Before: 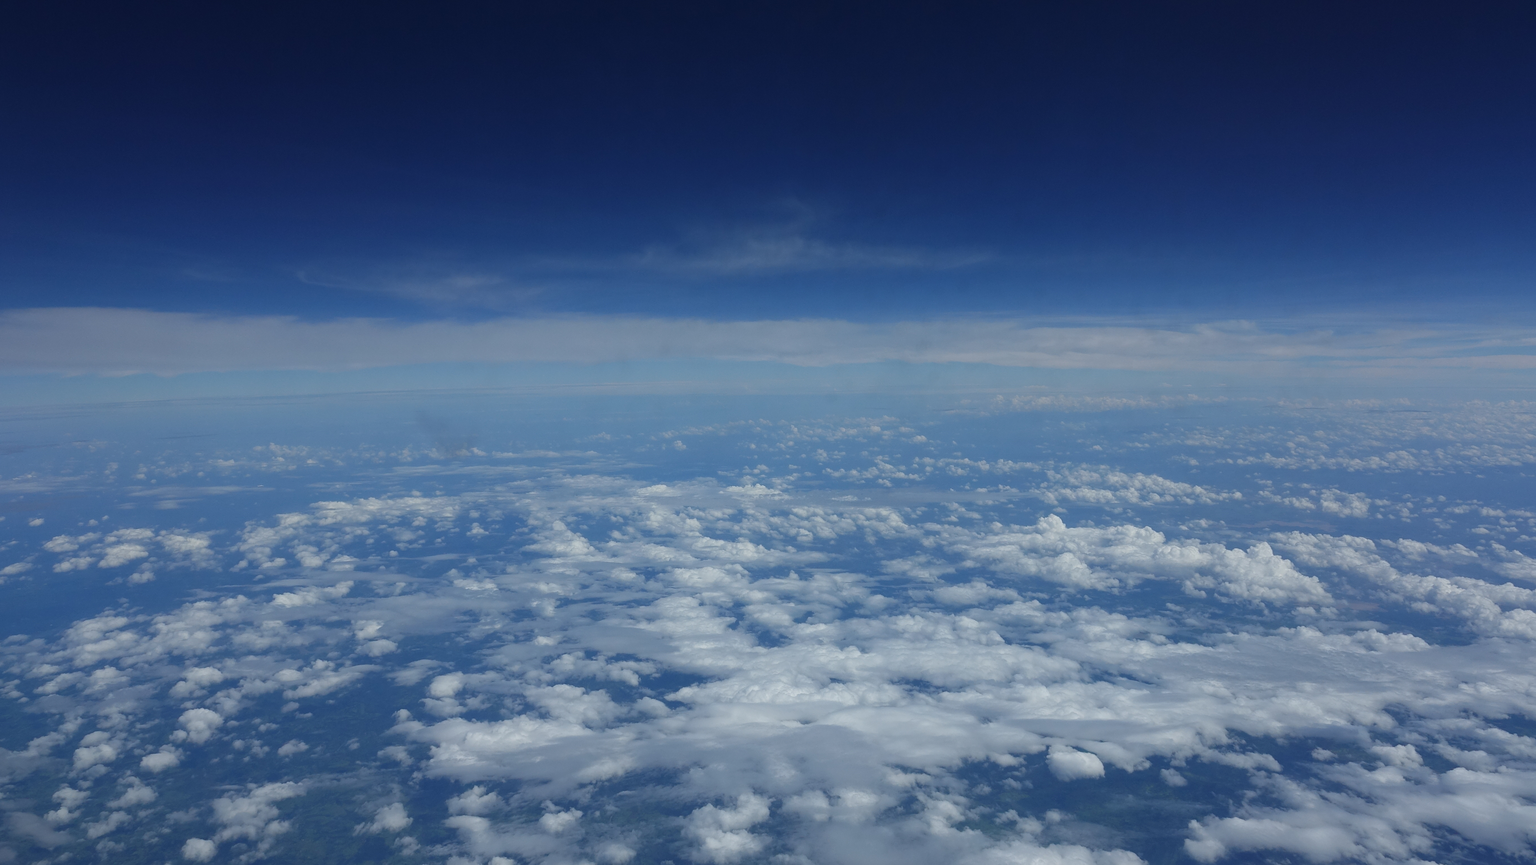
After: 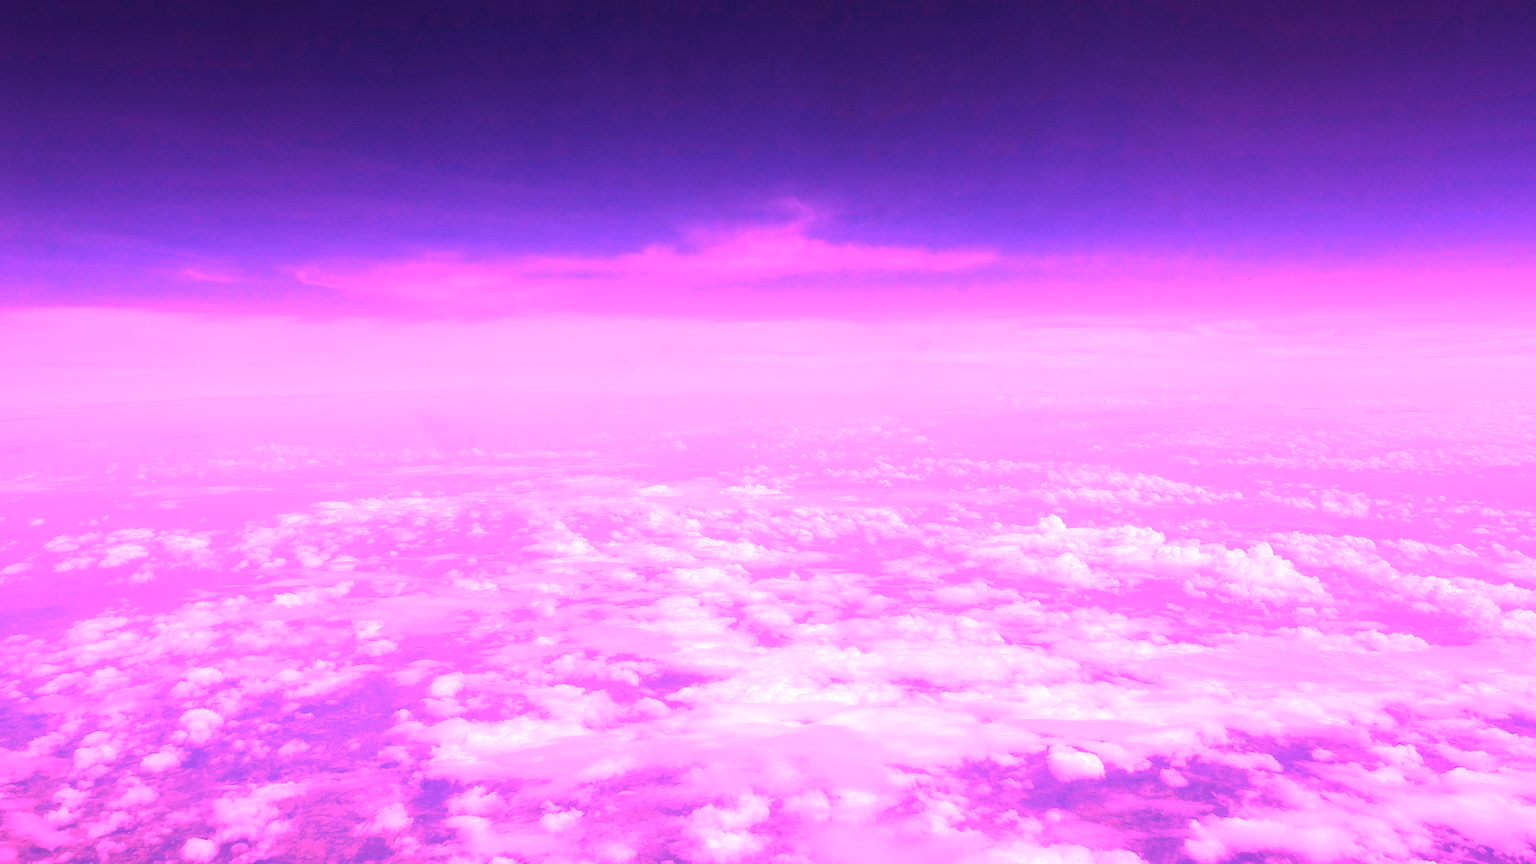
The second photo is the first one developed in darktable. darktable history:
tone equalizer: -8 EV -0.75 EV, -7 EV -0.7 EV, -6 EV -0.6 EV, -5 EV -0.4 EV, -3 EV 0.4 EV, -2 EV 0.6 EV, -1 EV 0.7 EV, +0 EV 0.75 EV, edges refinement/feathering 500, mask exposure compensation -1.57 EV, preserve details no
white balance: red 4.26, blue 1.802
